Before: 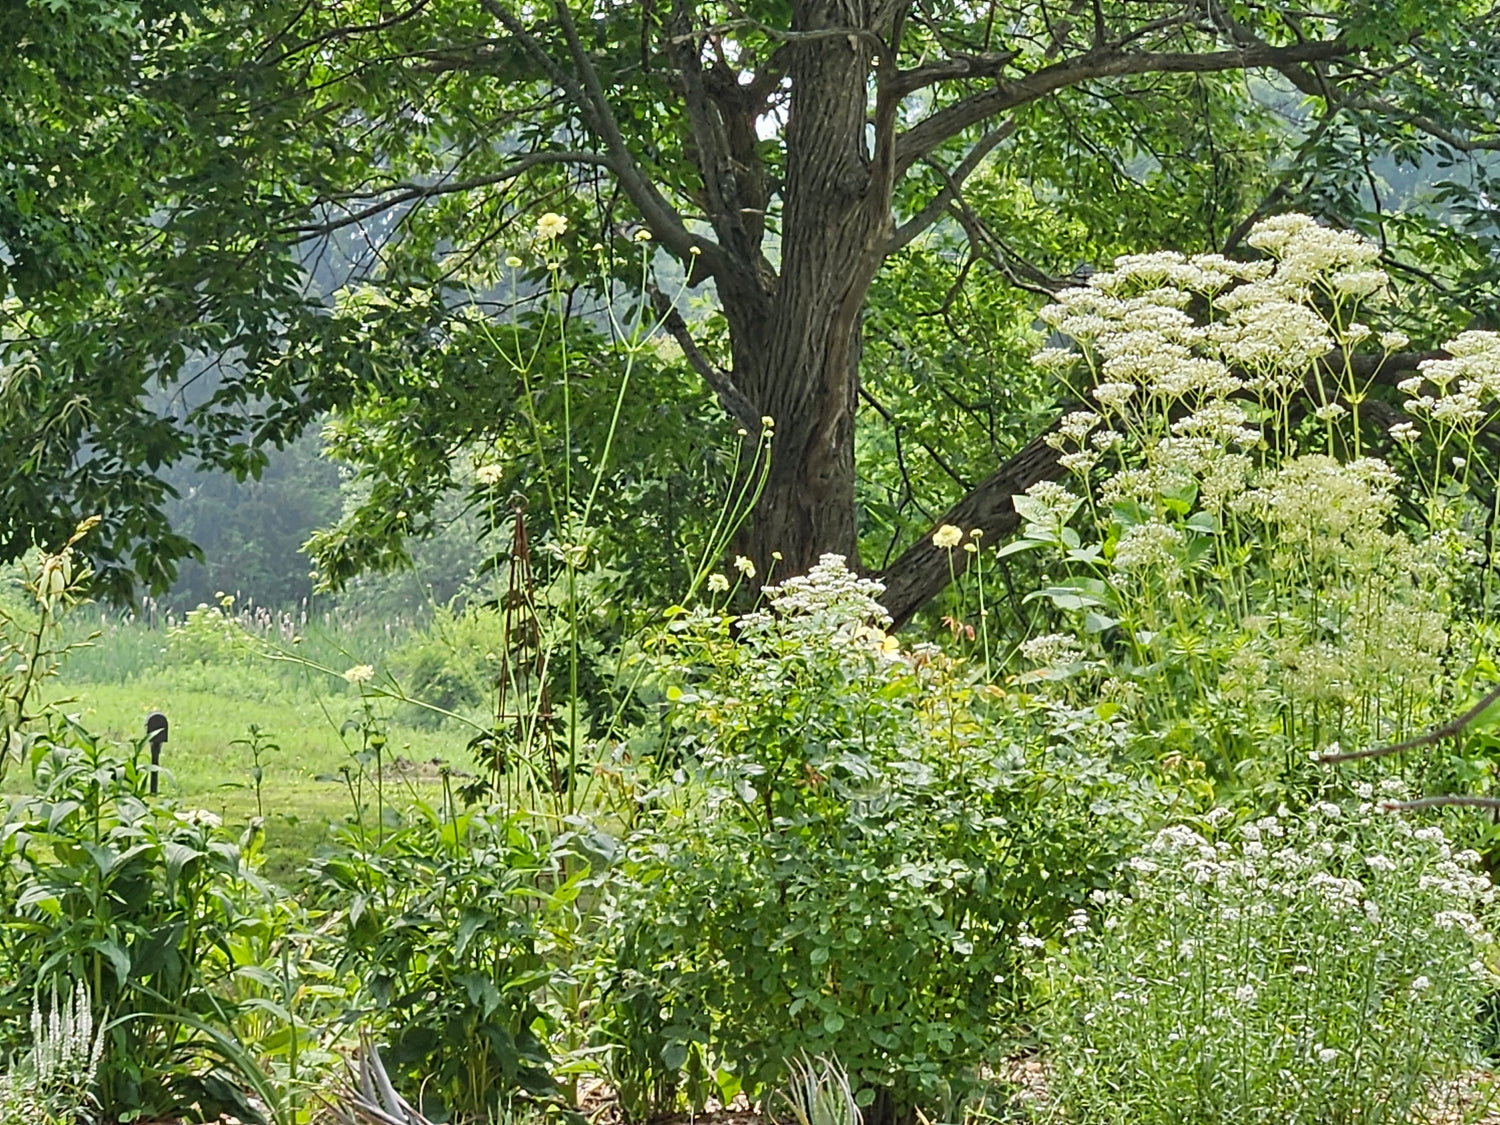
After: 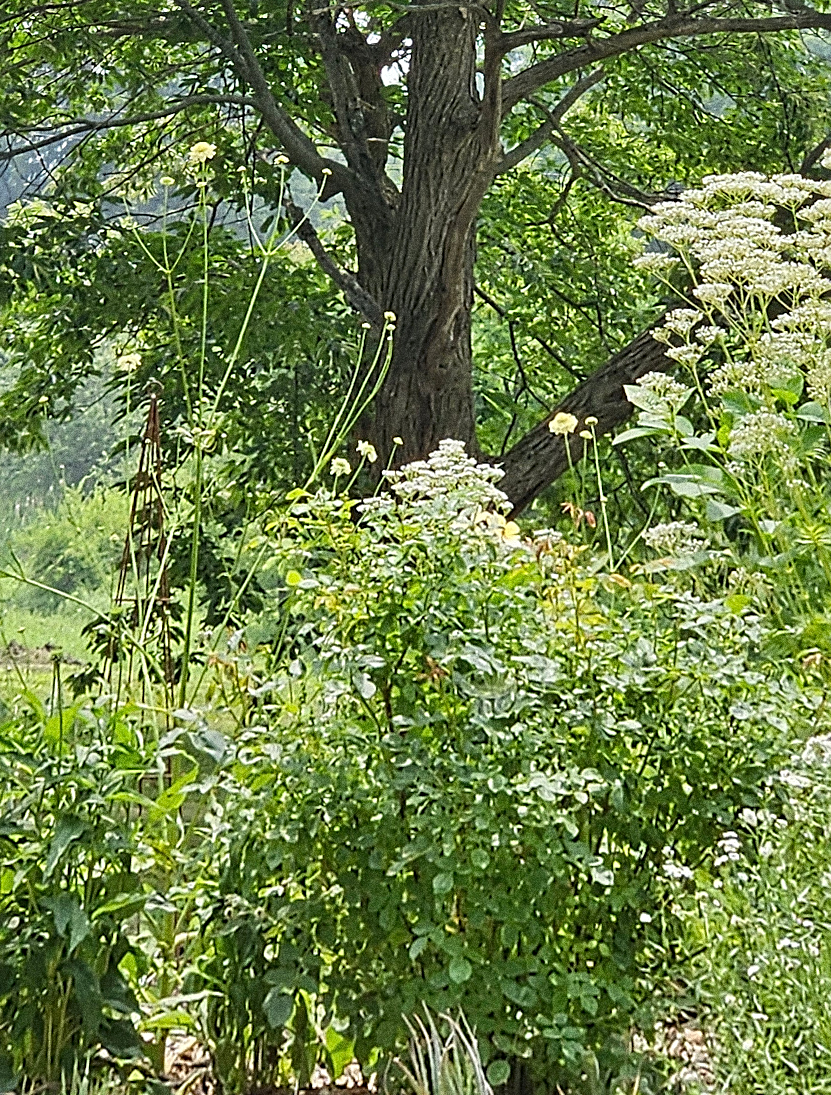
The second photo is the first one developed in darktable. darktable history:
crop and rotate: left 17.732%, right 15.423%
sharpen: on, module defaults
grain: coarseness 14.49 ISO, strength 48.04%, mid-tones bias 35%
rotate and perspective: rotation 0.72°, lens shift (vertical) -0.352, lens shift (horizontal) -0.051, crop left 0.152, crop right 0.859, crop top 0.019, crop bottom 0.964
